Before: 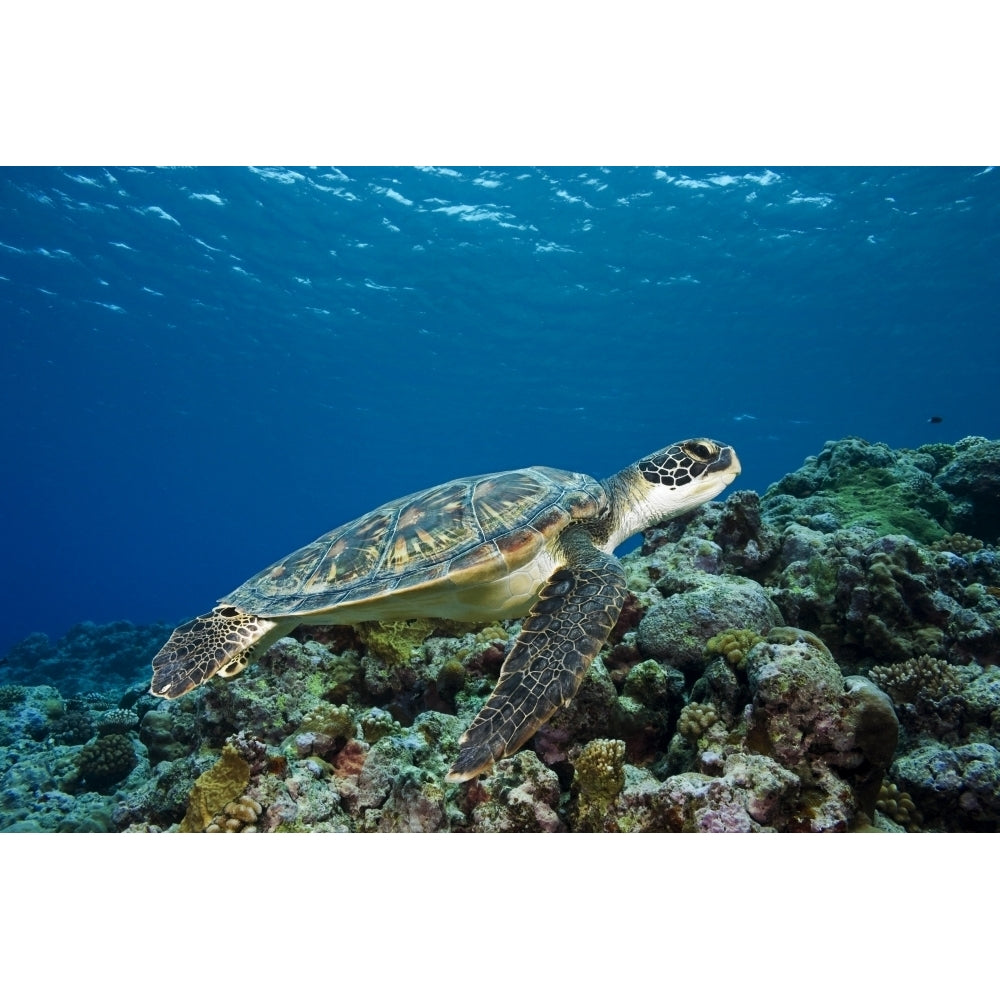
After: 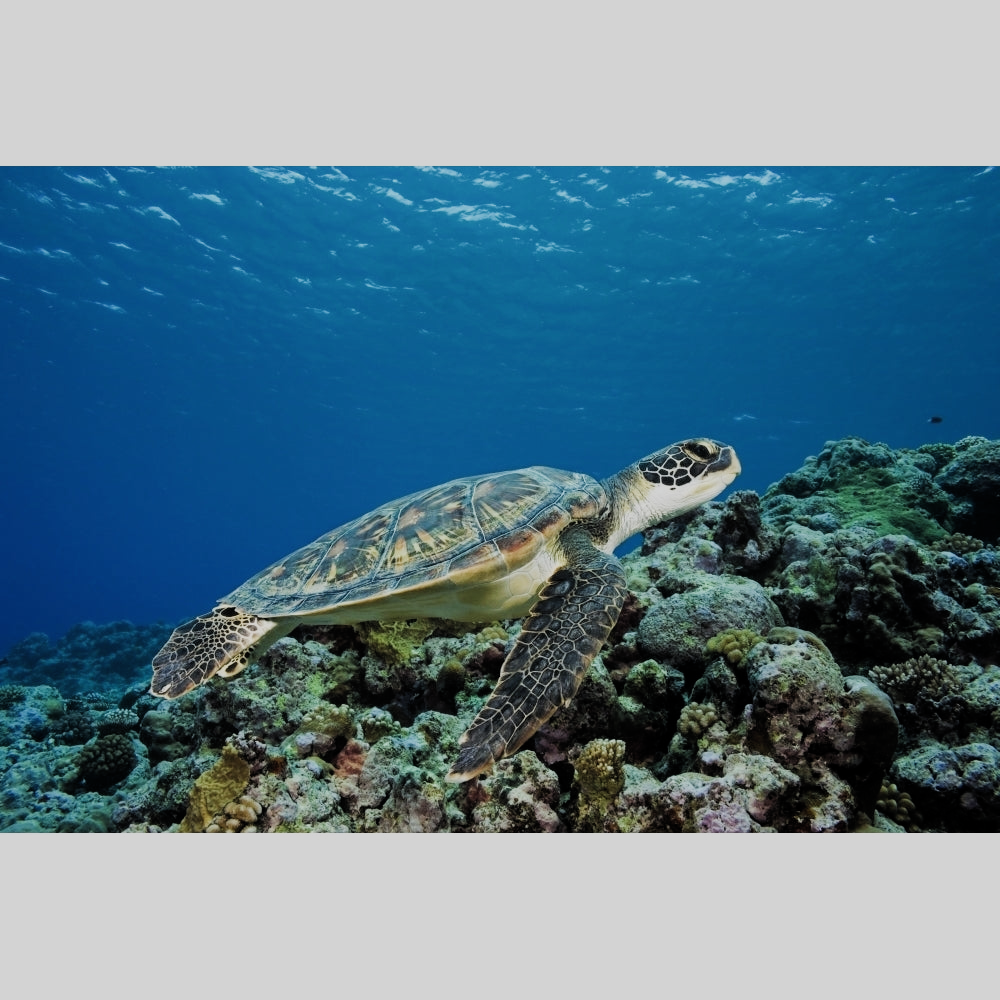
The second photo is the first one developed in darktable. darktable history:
filmic rgb: black relative exposure -7.65 EV, white relative exposure 4.56 EV, hardness 3.61, add noise in highlights 0.001, color science v3 (2019), use custom middle-gray values true, contrast in highlights soft
